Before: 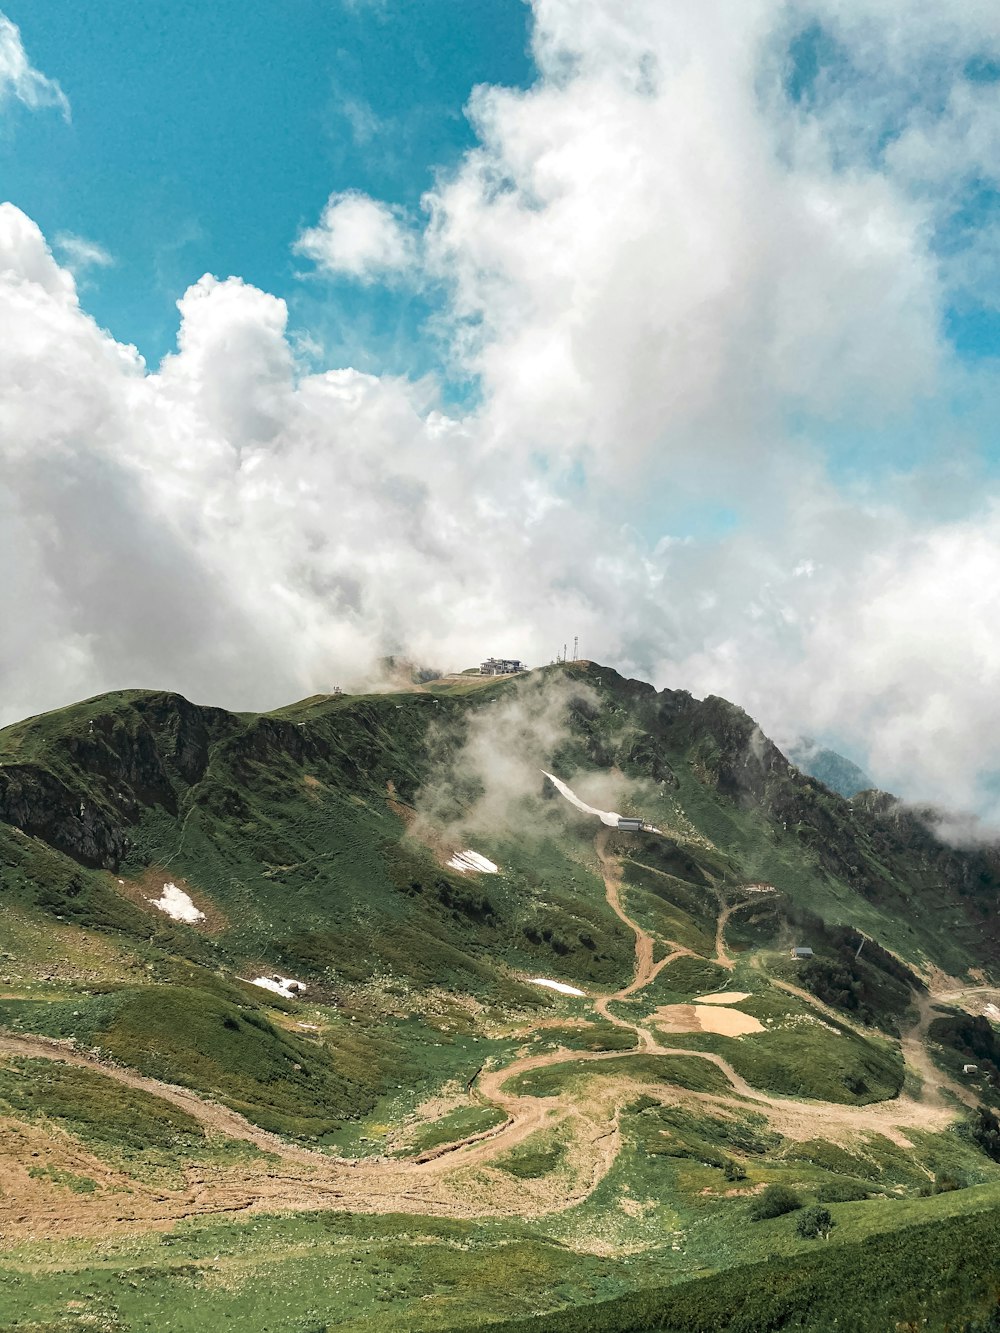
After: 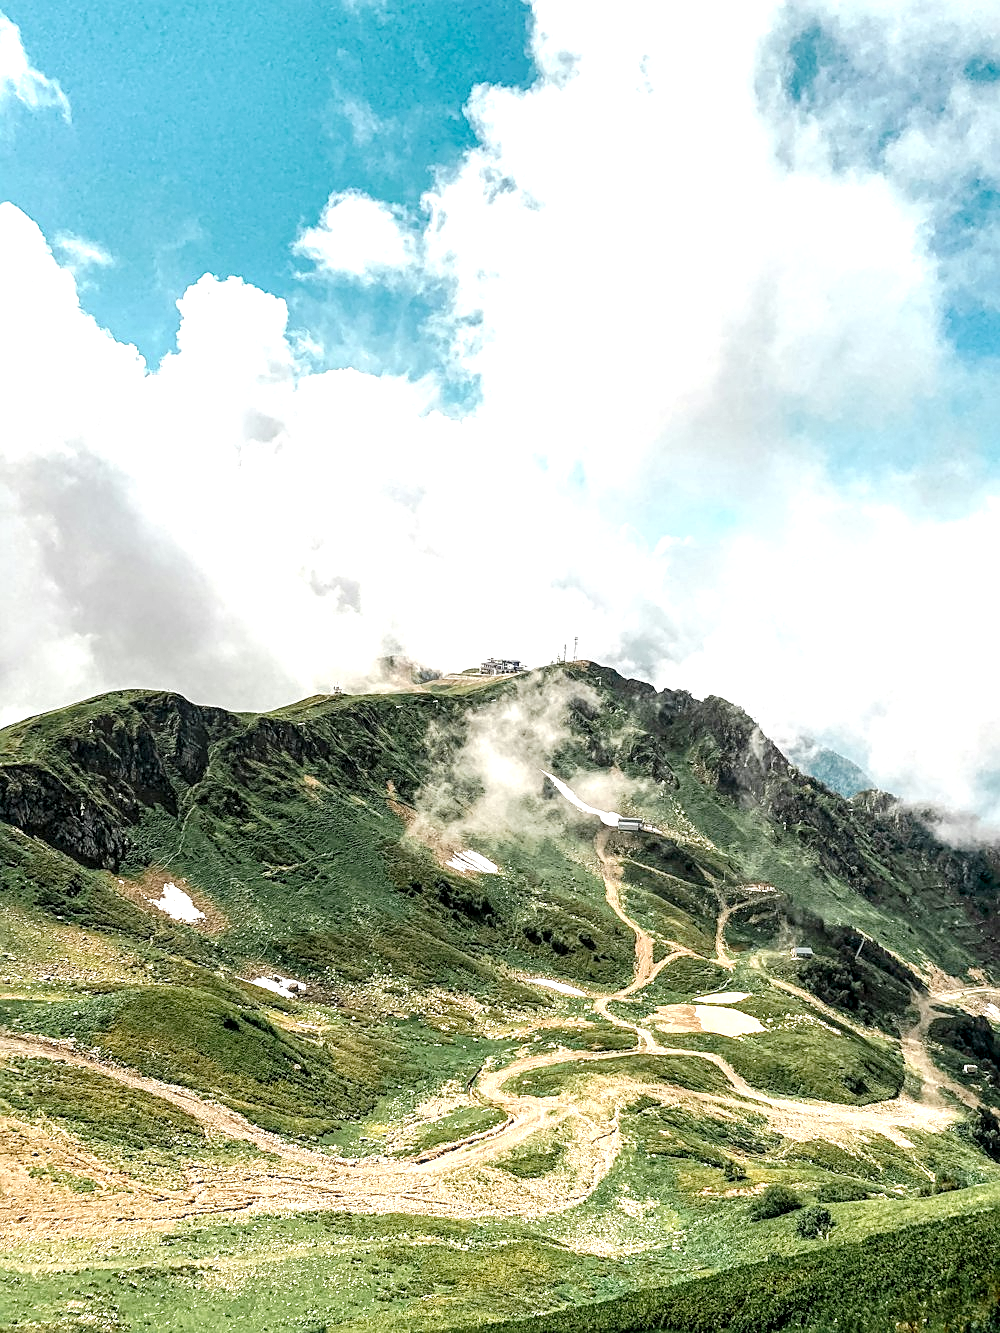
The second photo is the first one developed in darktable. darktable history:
tone curve: curves: ch0 [(0.003, 0) (0.066, 0.023) (0.149, 0.094) (0.264, 0.238) (0.395, 0.421) (0.517, 0.56) (0.688, 0.743) (0.813, 0.846) (1, 1)]; ch1 [(0, 0) (0.164, 0.115) (0.337, 0.332) (0.39, 0.398) (0.464, 0.461) (0.501, 0.5) (0.521, 0.535) (0.571, 0.588) (0.652, 0.681) (0.733, 0.749) (0.811, 0.796) (1, 1)]; ch2 [(0, 0) (0.337, 0.382) (0.464, 0.476) (0.501, 0.502) (0.527, 0.54) (0.556, 0.567) (0.6, 0.59) (0.687, 0.675) (1, 1)], preserve colors none
tone equalizer: edges refinement/feathering 500, mask exposure compensation -1.57 EV, preserve details no
exposure: black level correction 0, exposure 0.703 EV, compensate highlight preservation false
sharpen: on, module defaults
local contrast: detail 150%
